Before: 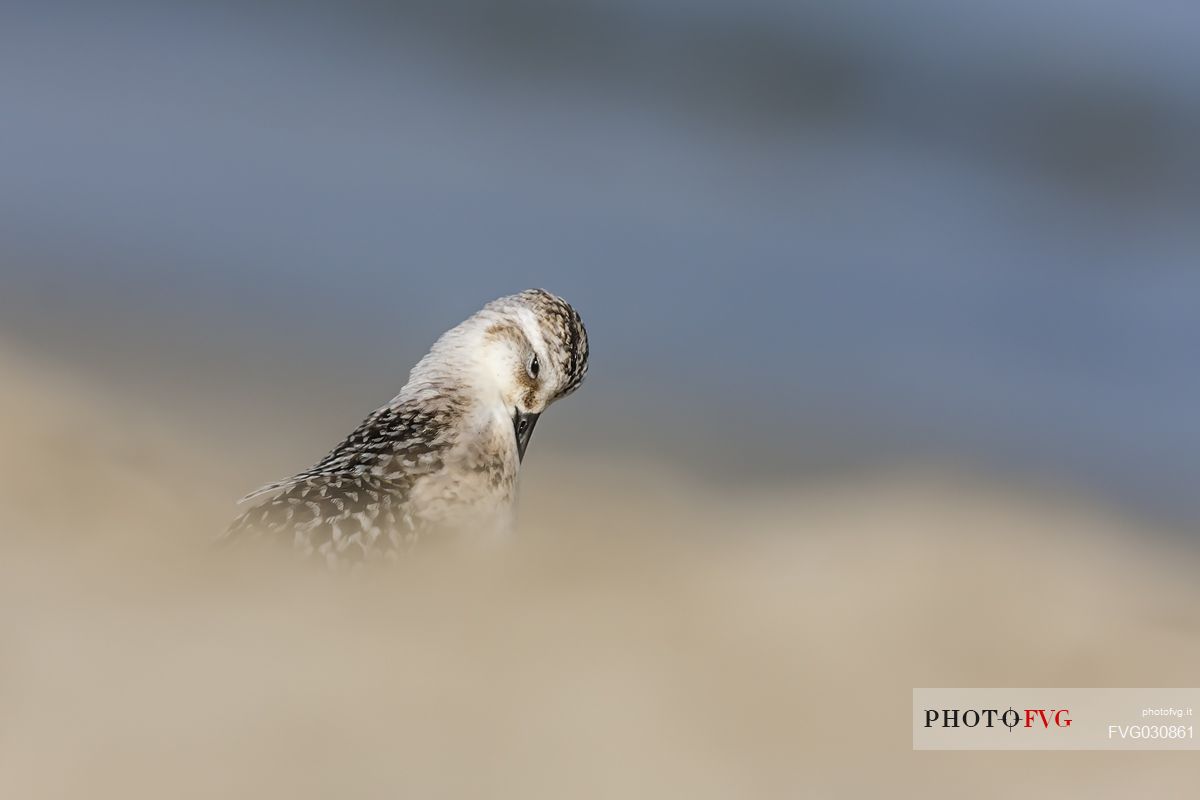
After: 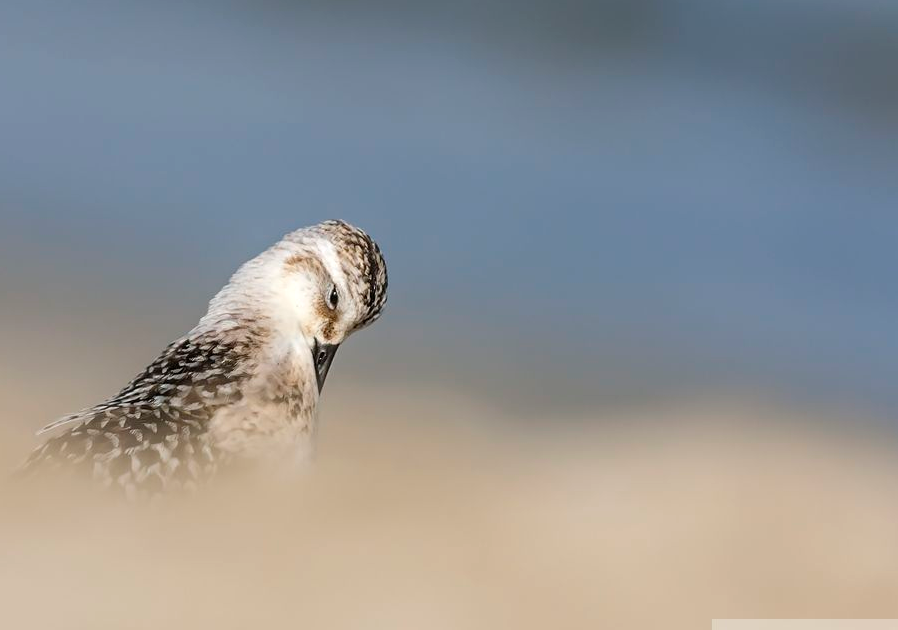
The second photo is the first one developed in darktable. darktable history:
exposure: exposure 0.197 EV, compensate highlight preservation false
crop: left 16.768%, top 8.653%, right 8.362%, bottom 12.485%
